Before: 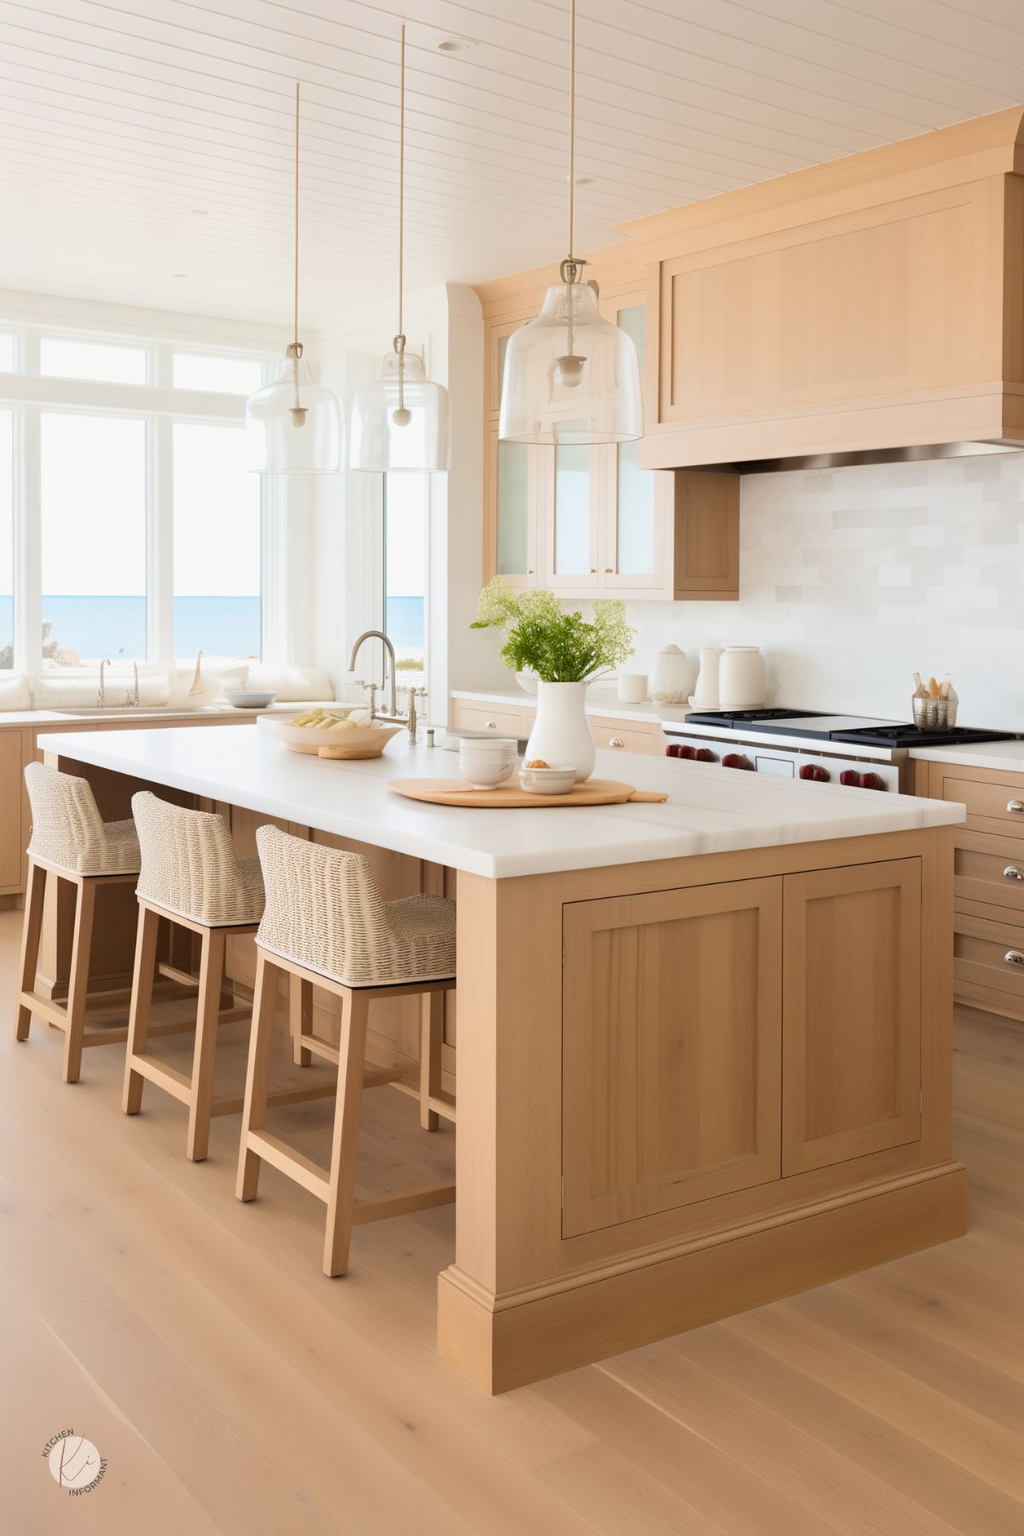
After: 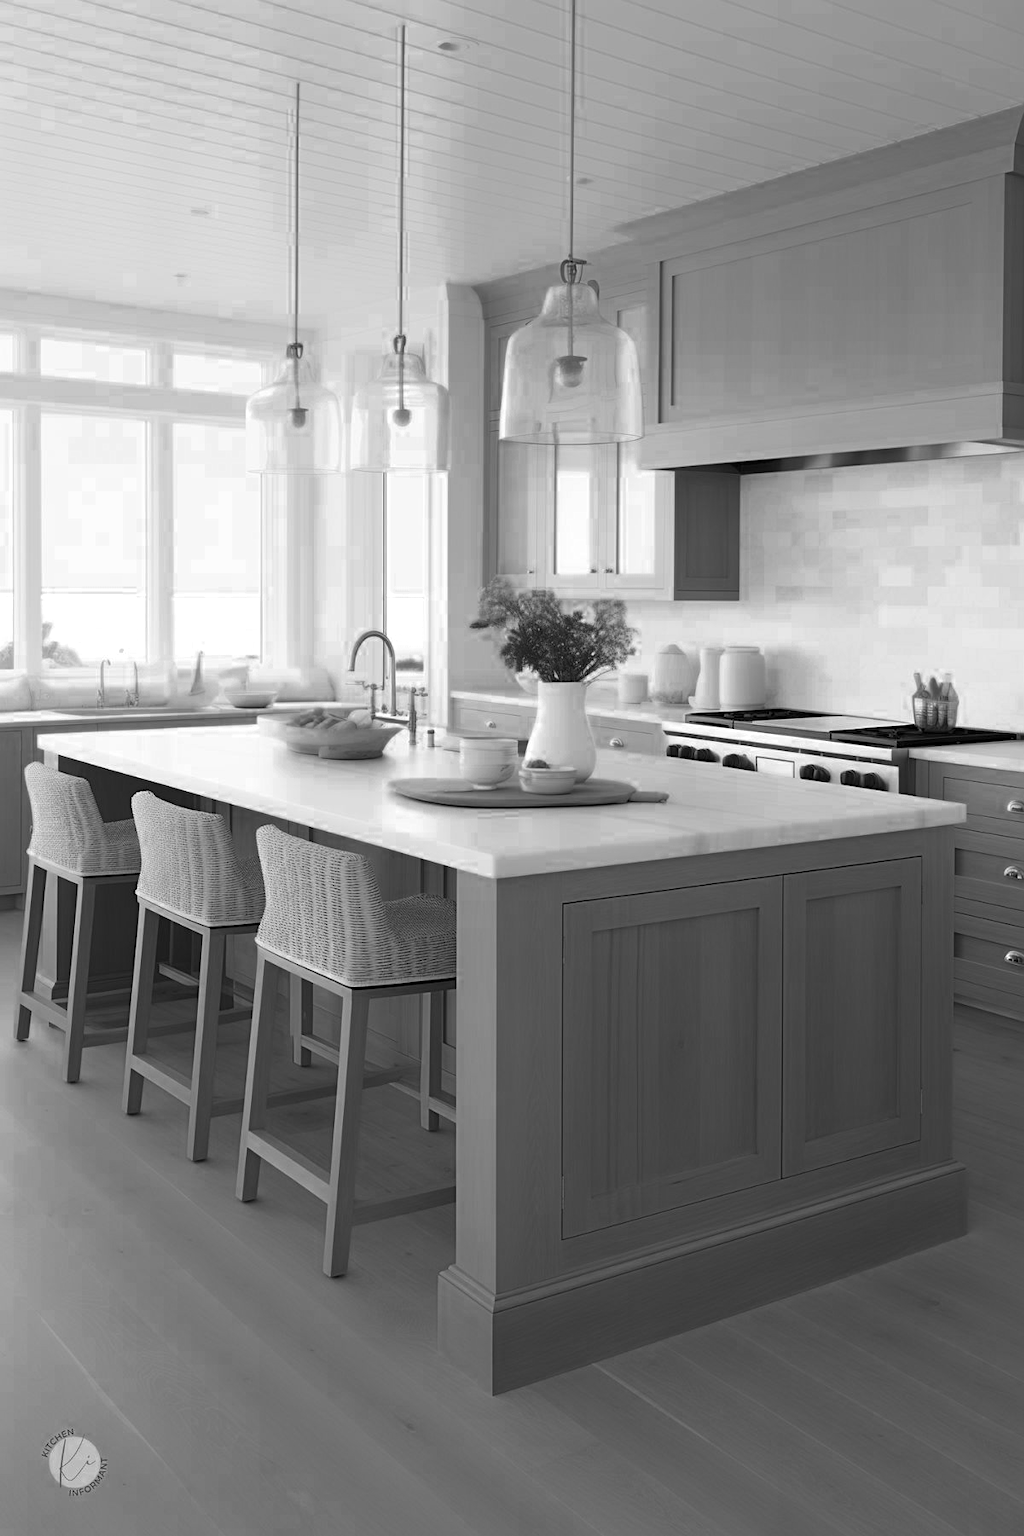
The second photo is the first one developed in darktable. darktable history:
sharpen: radius 2.167, amount 0.381, threshold 0
color zones: curves: ch0 [(0.287, 0.048) (0.493, 0.484) (0.737, 0.816)]; ch1 [(0, 0) (0.143, 0) (0.286, 0) (0.429, 0) (0.571, 0) (0.714, 0) (0.857, 0)]
